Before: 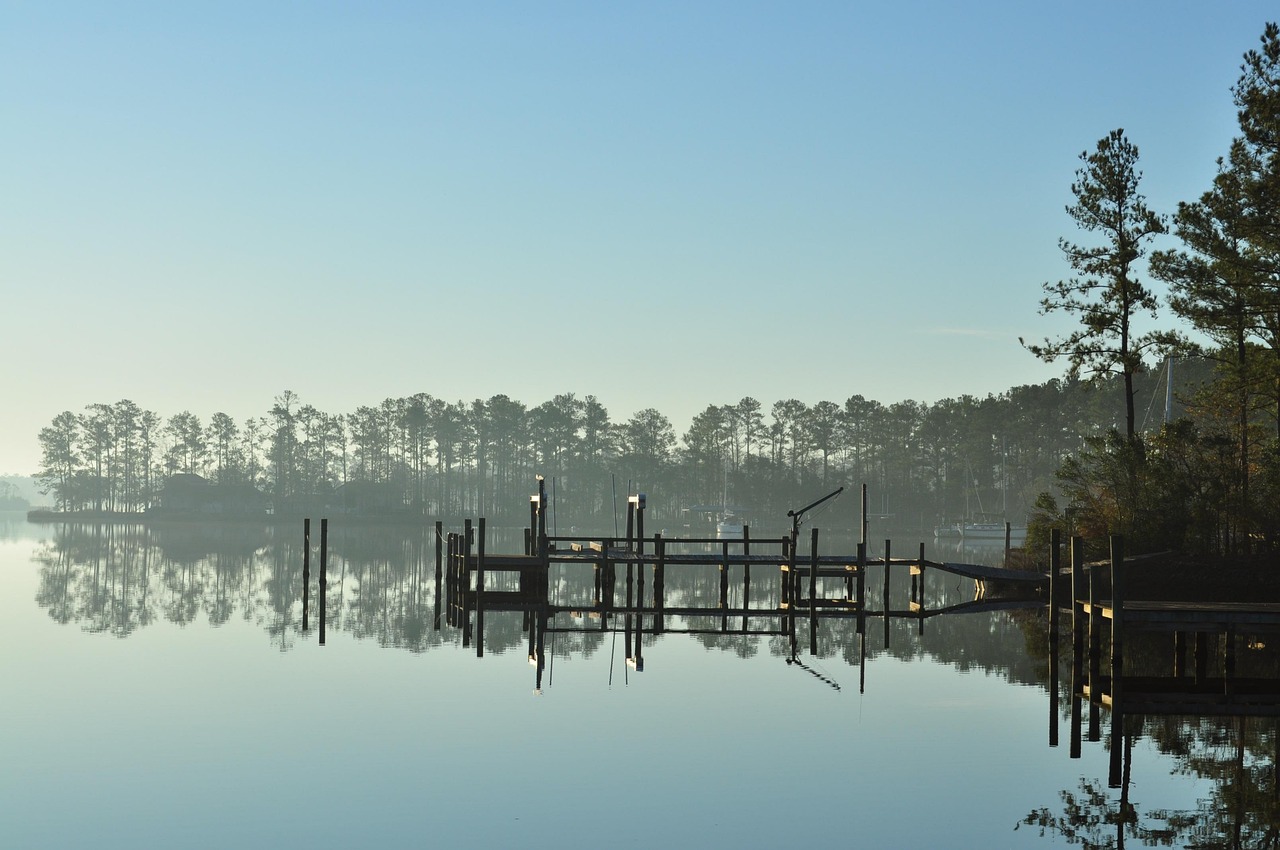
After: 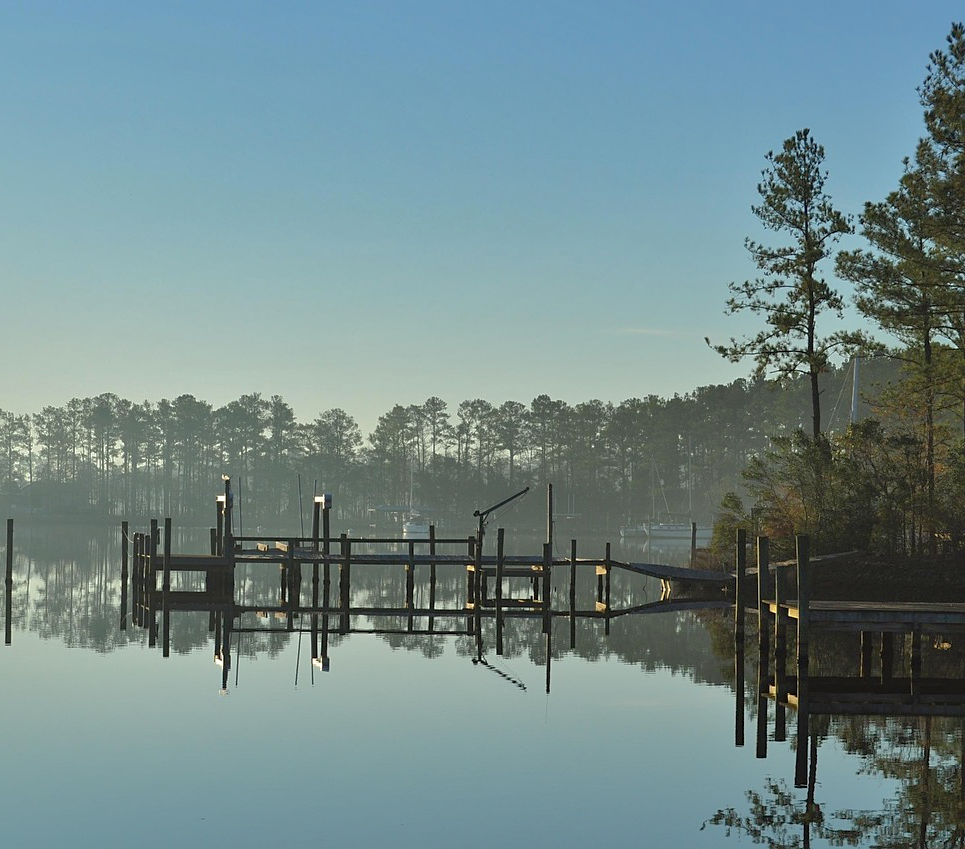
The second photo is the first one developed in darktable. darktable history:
sharpen: amount 0.2
shadows and highlights: shadows 60, highlights -60
crop and rotate: left 24.6%
